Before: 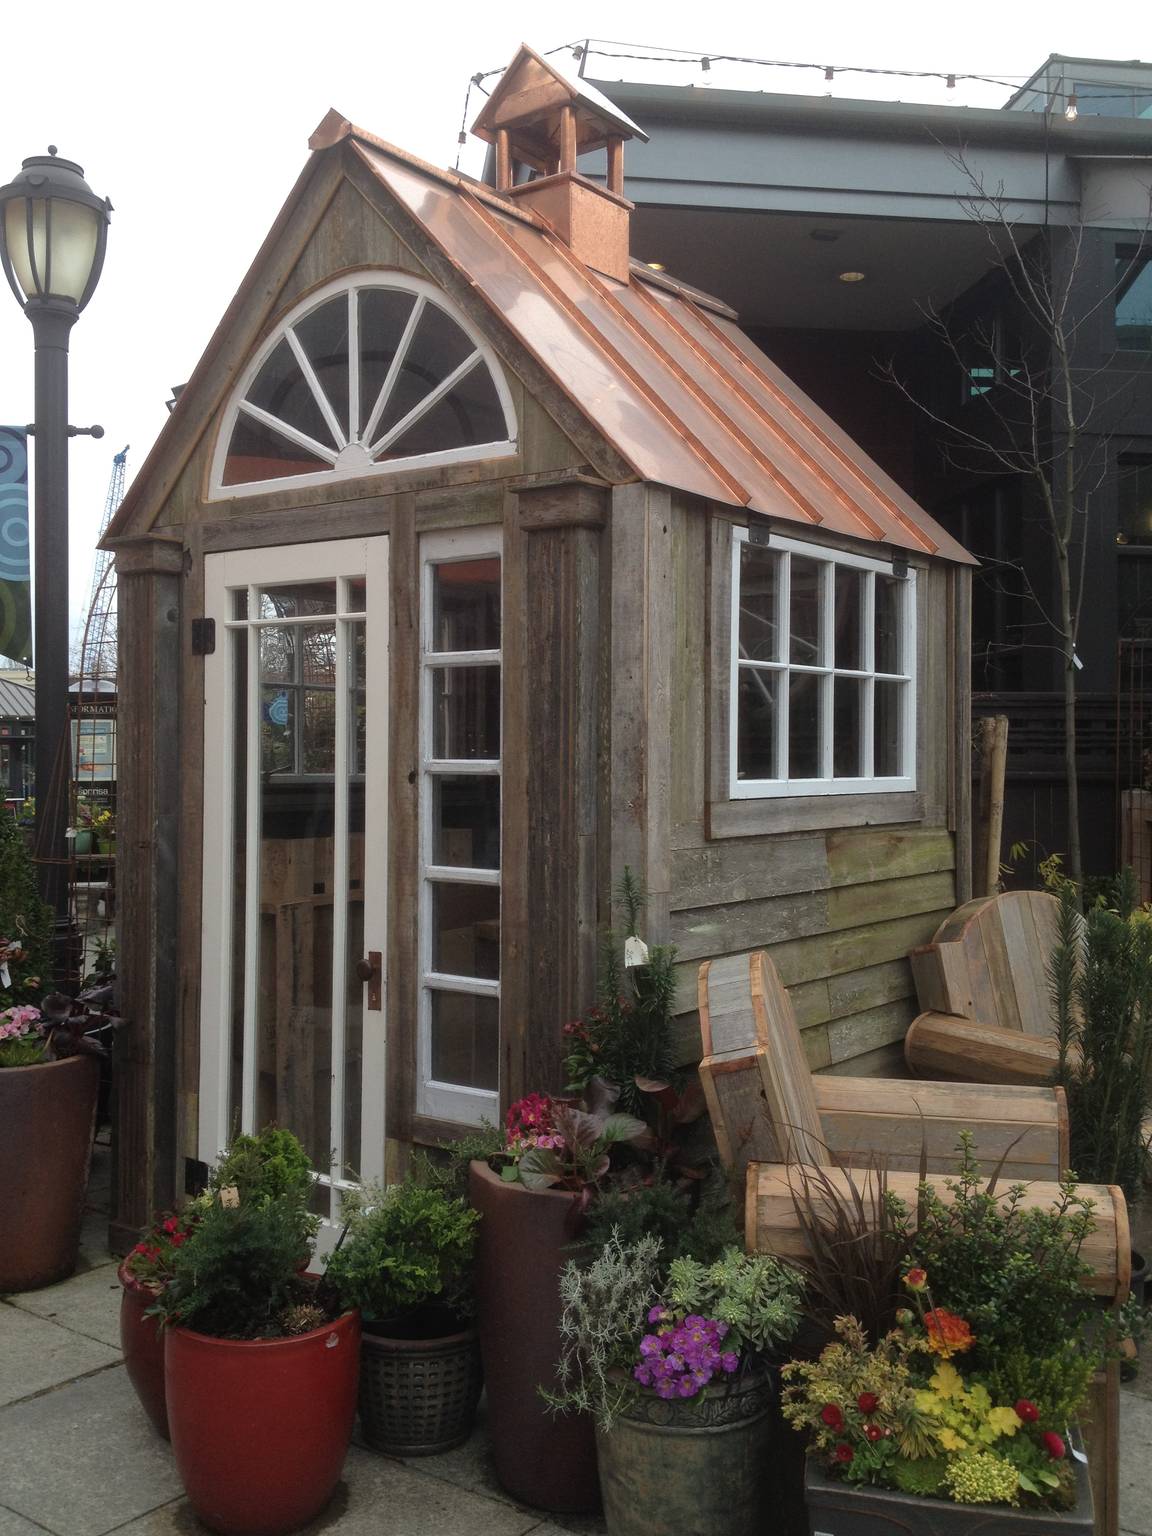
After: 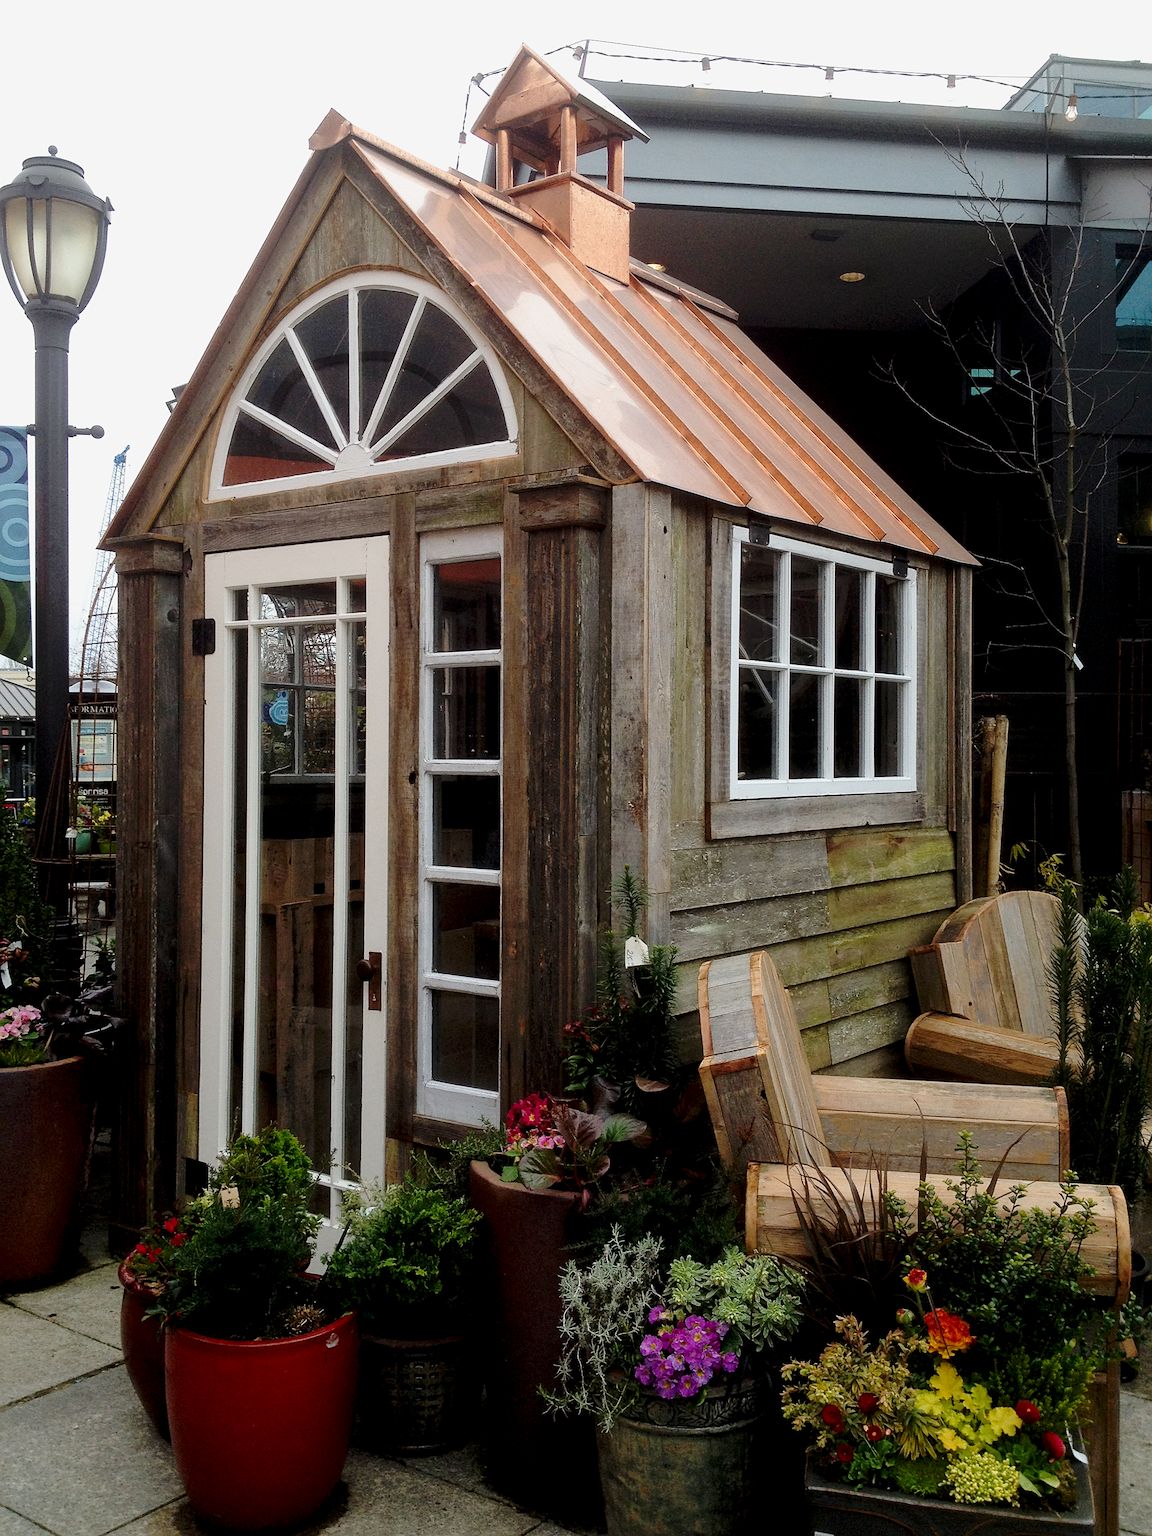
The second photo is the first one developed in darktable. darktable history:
base curve: curves: ch0 [(0, 0) (0.028, 0.03) (0.121, 0.232) (0.46, 0.748) (0.859, 0.968) (1, 1)], preserve colors none
exposure: black level correction 0.011, exposure -0.479 EV, compensate highlight preservation false
sharpen: on, module defaults
